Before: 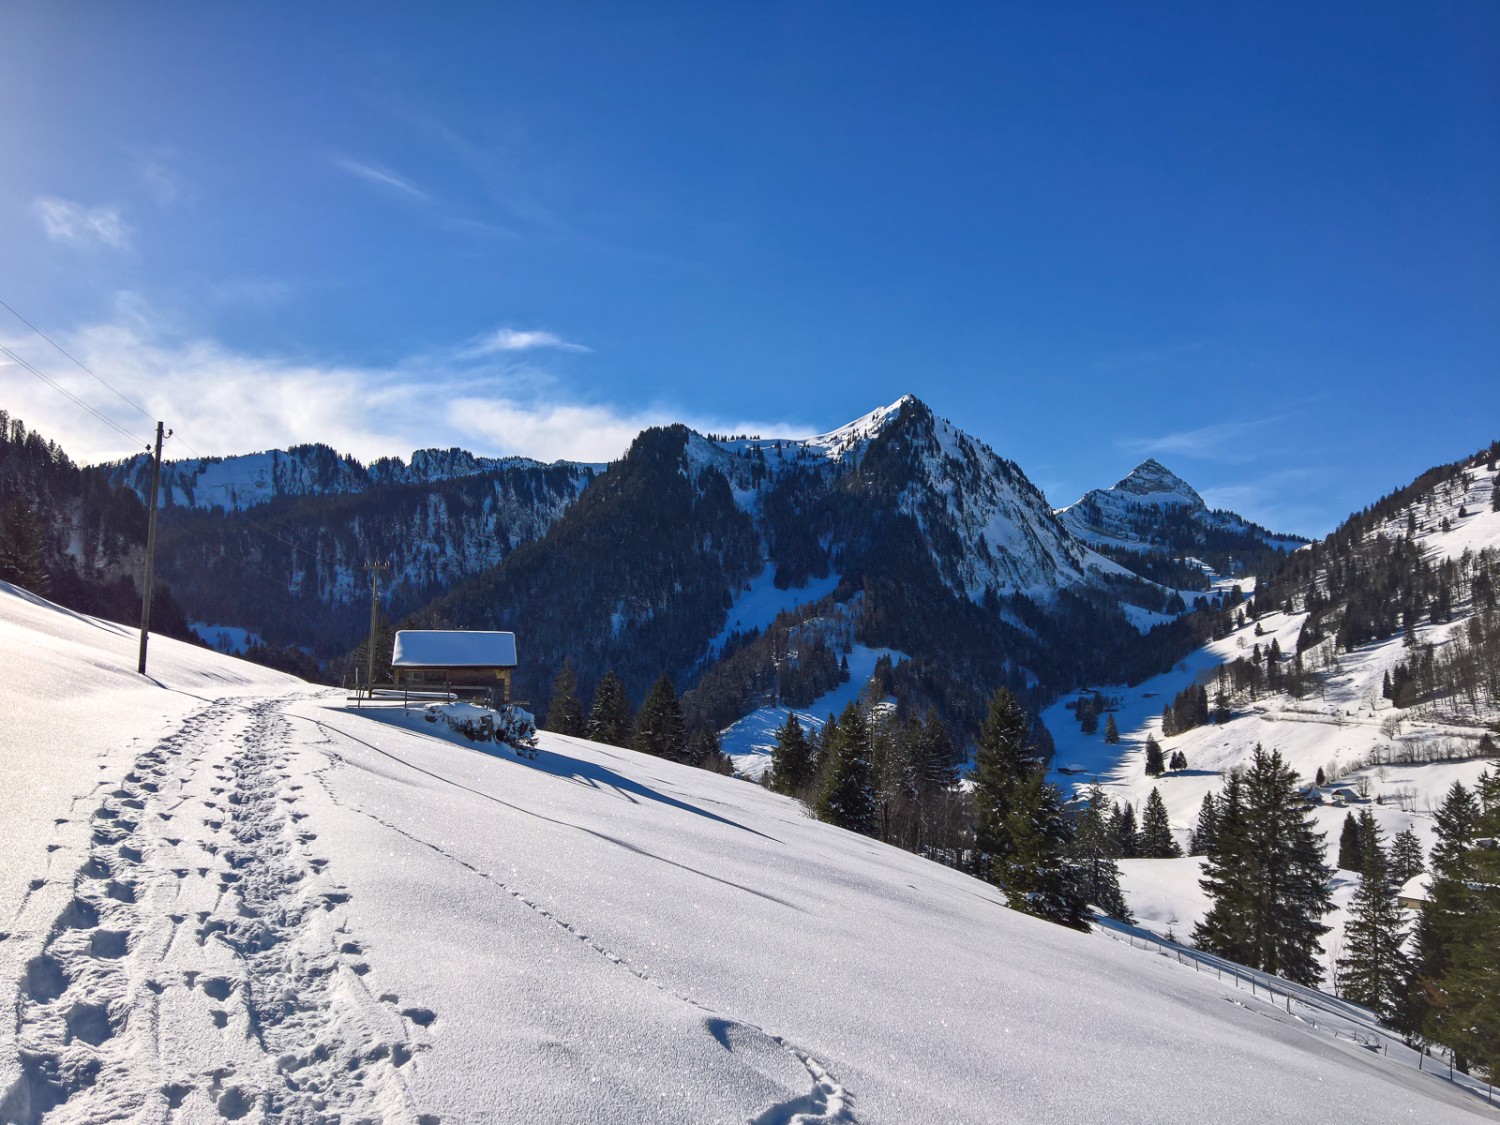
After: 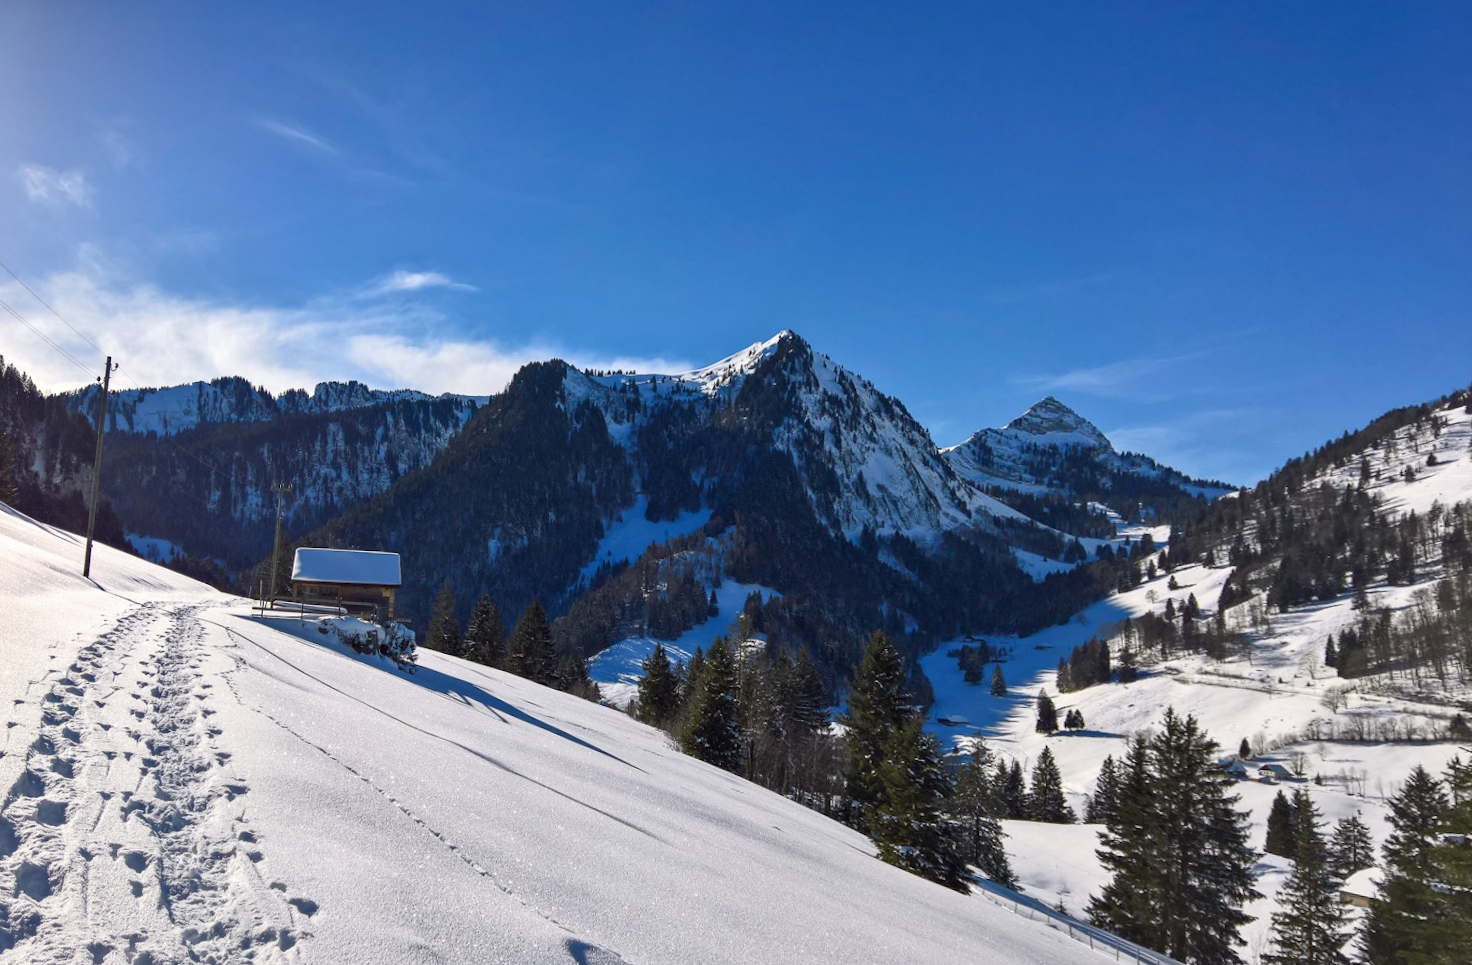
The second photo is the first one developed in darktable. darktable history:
exposure: black level correction 0.001, compensate highlight preservation false
rotate and perspective: rotation 1.69°, lens shift (vertical) -0.023, lens shift (horizontal) -0.291, crop left 0.025, crop right 0.988, crop top 0.092, crop bottom 0.842
